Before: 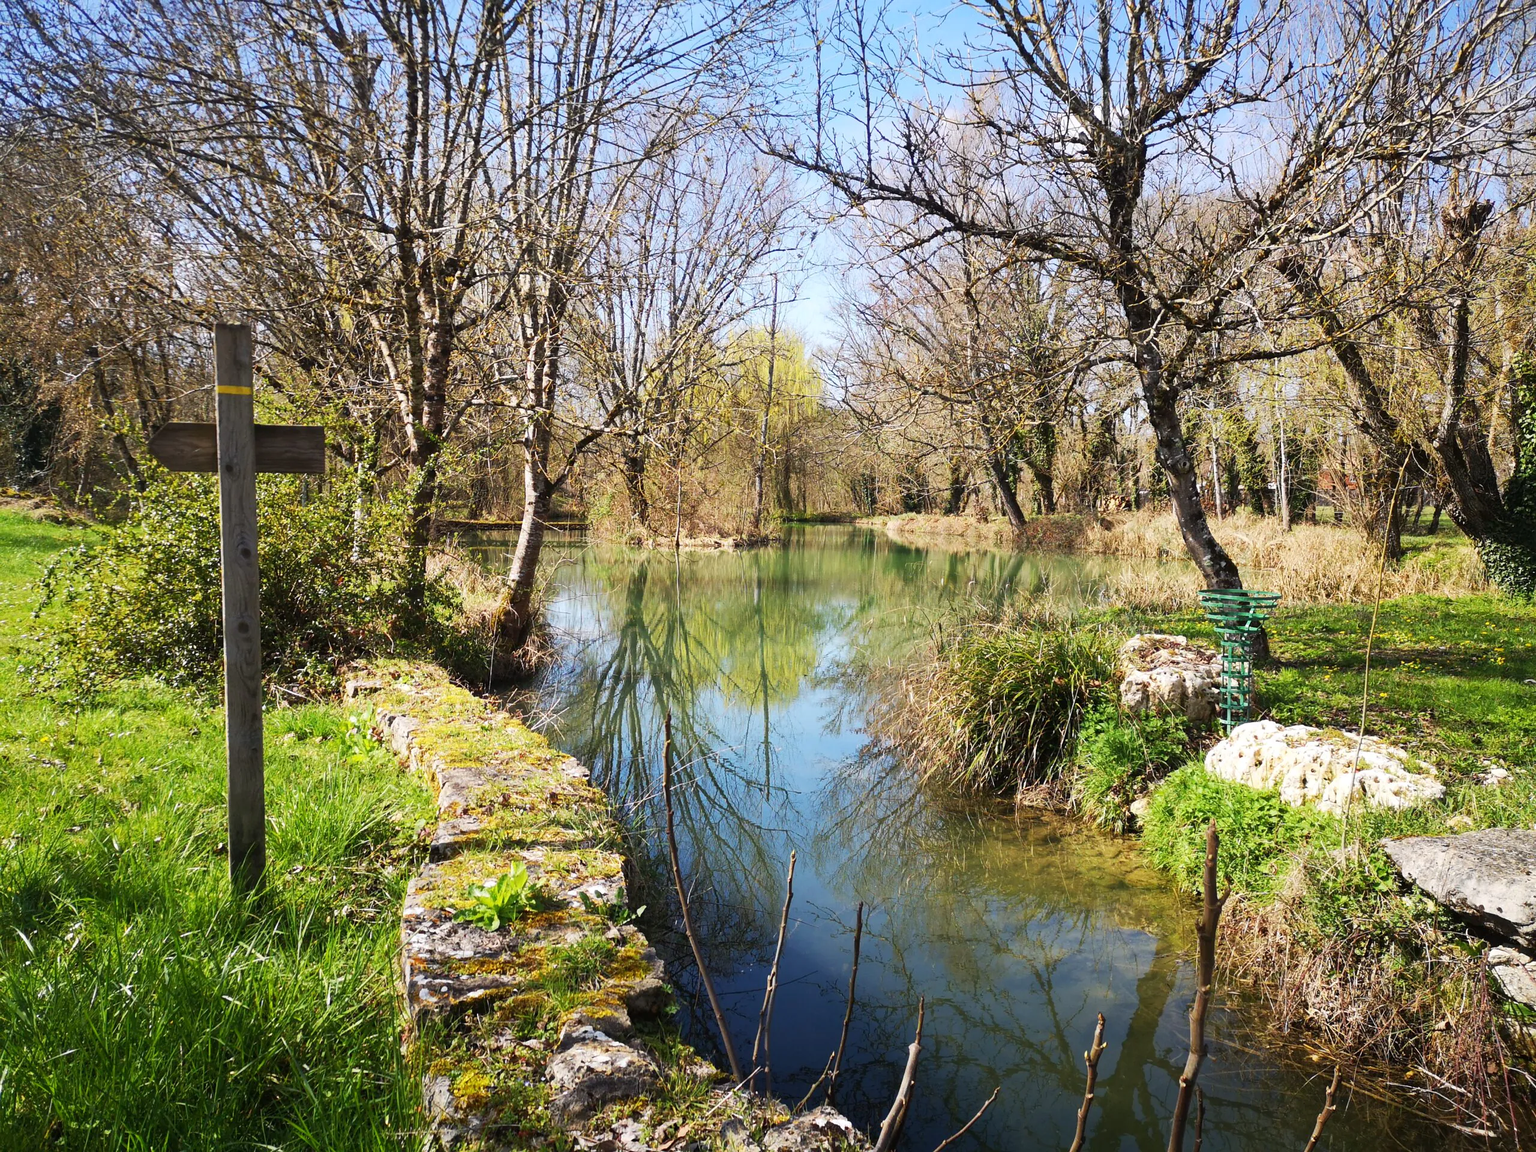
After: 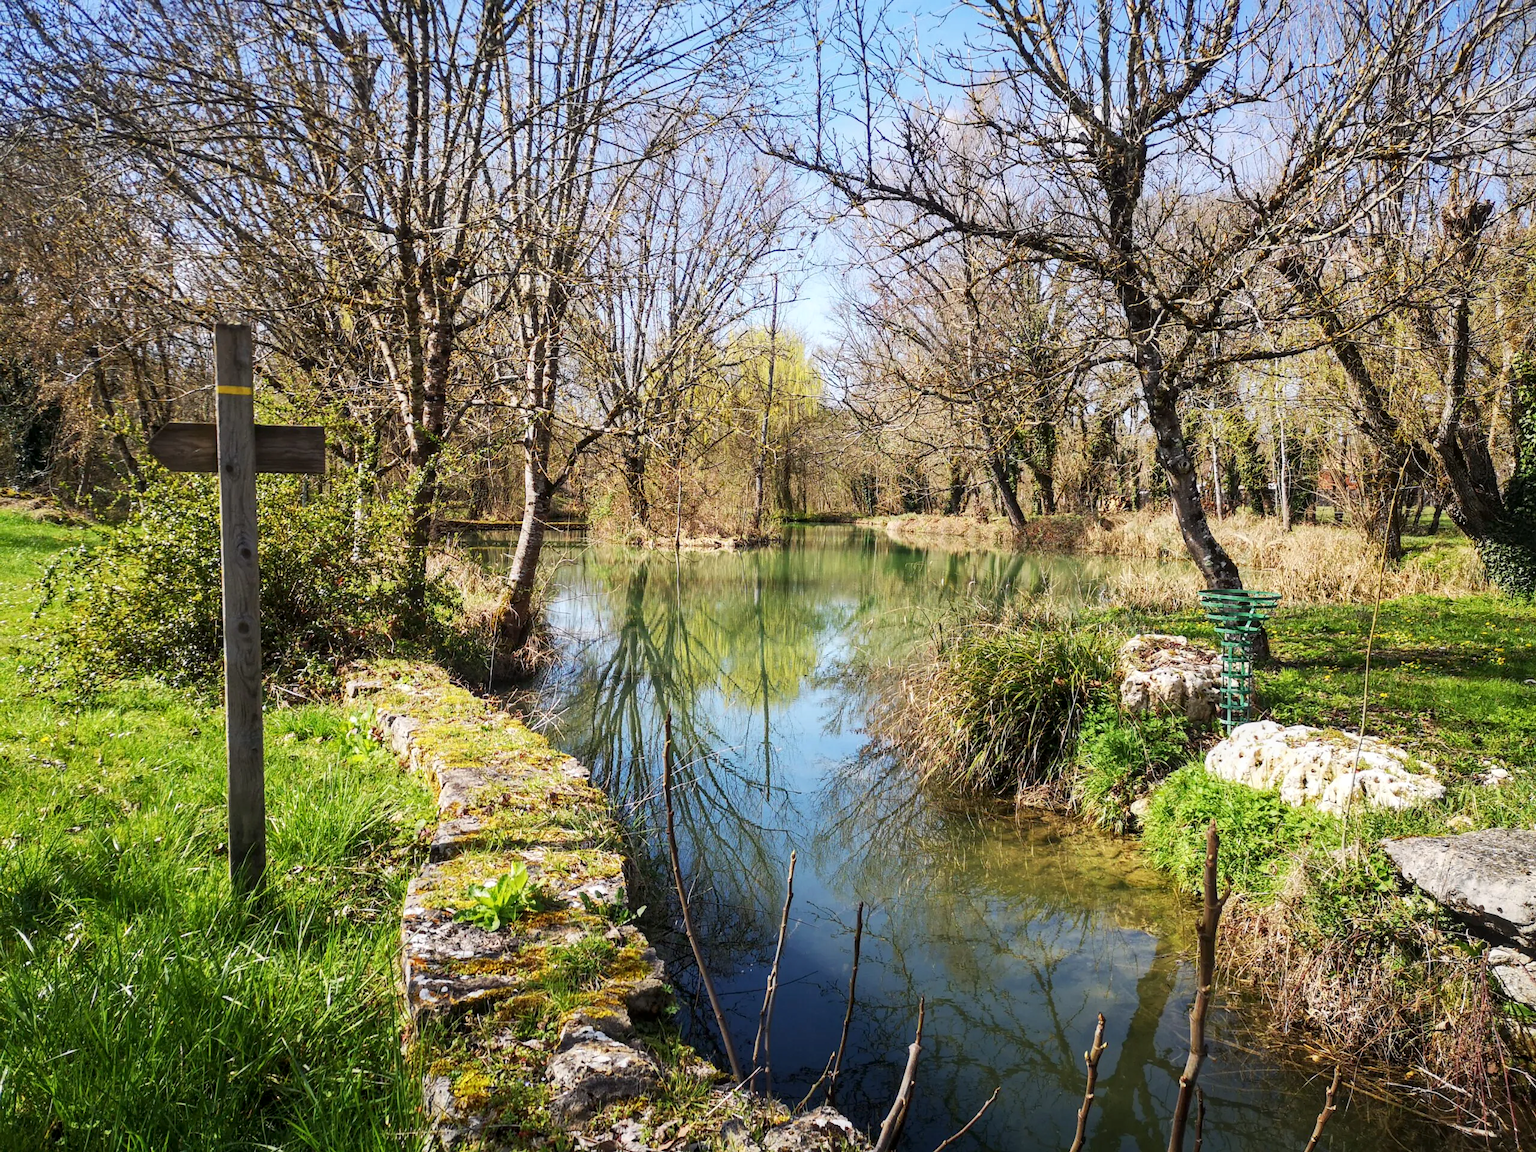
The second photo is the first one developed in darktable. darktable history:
local contrast: on, module defaults
exposure: exposure -0.05 EV, compensate highlight preservation false
